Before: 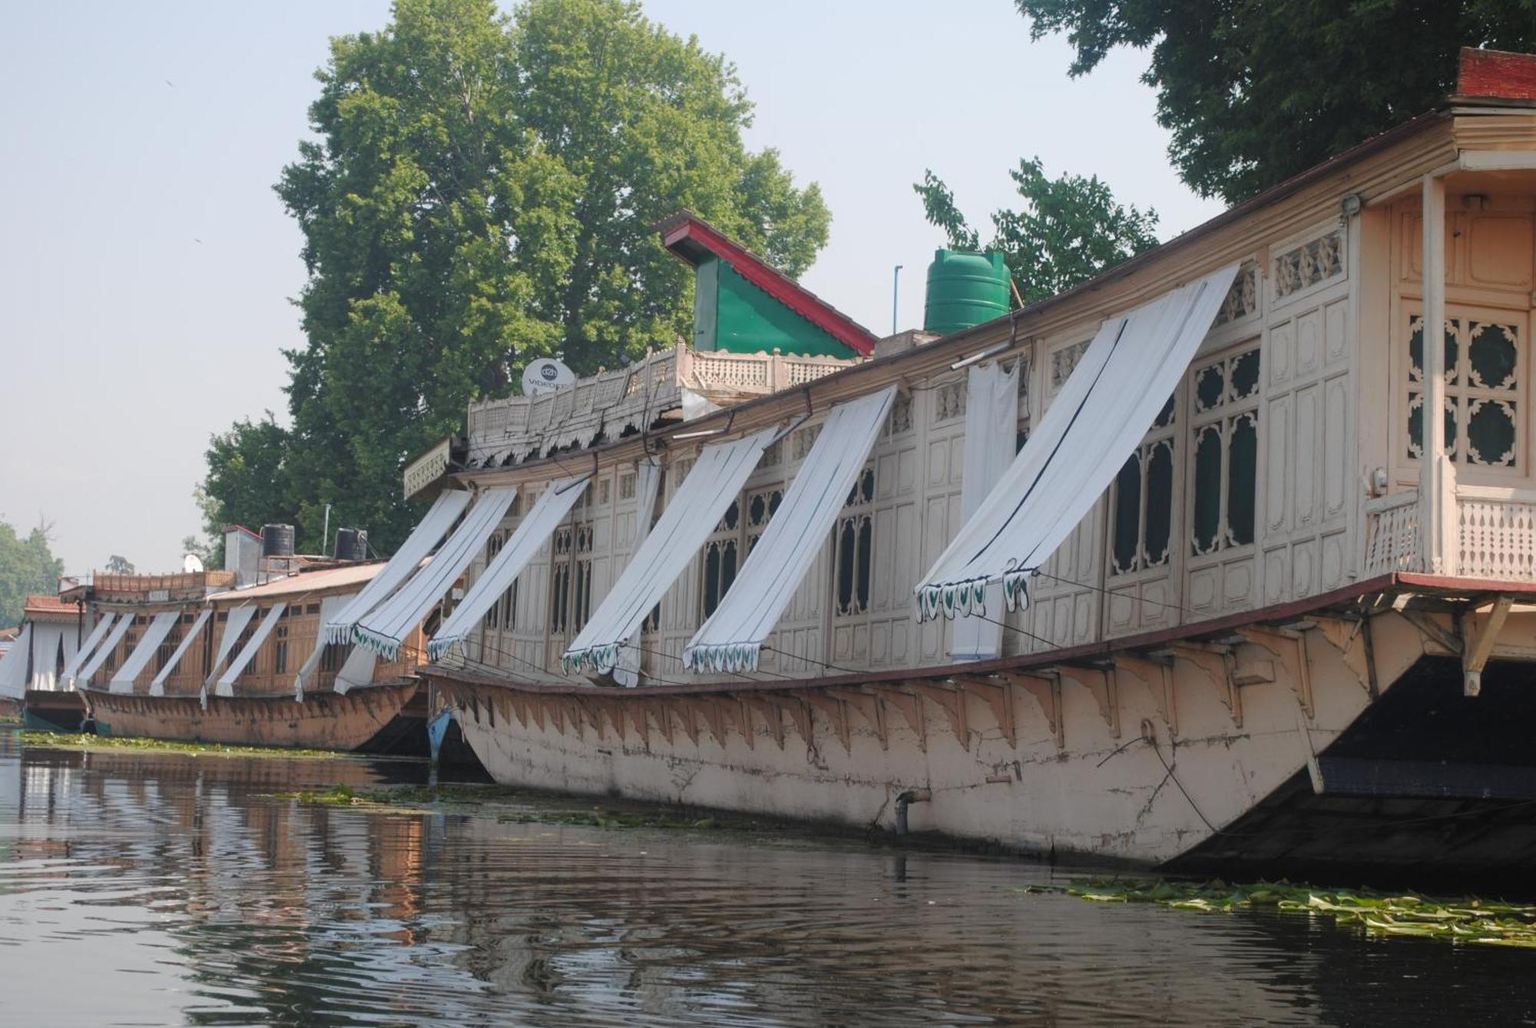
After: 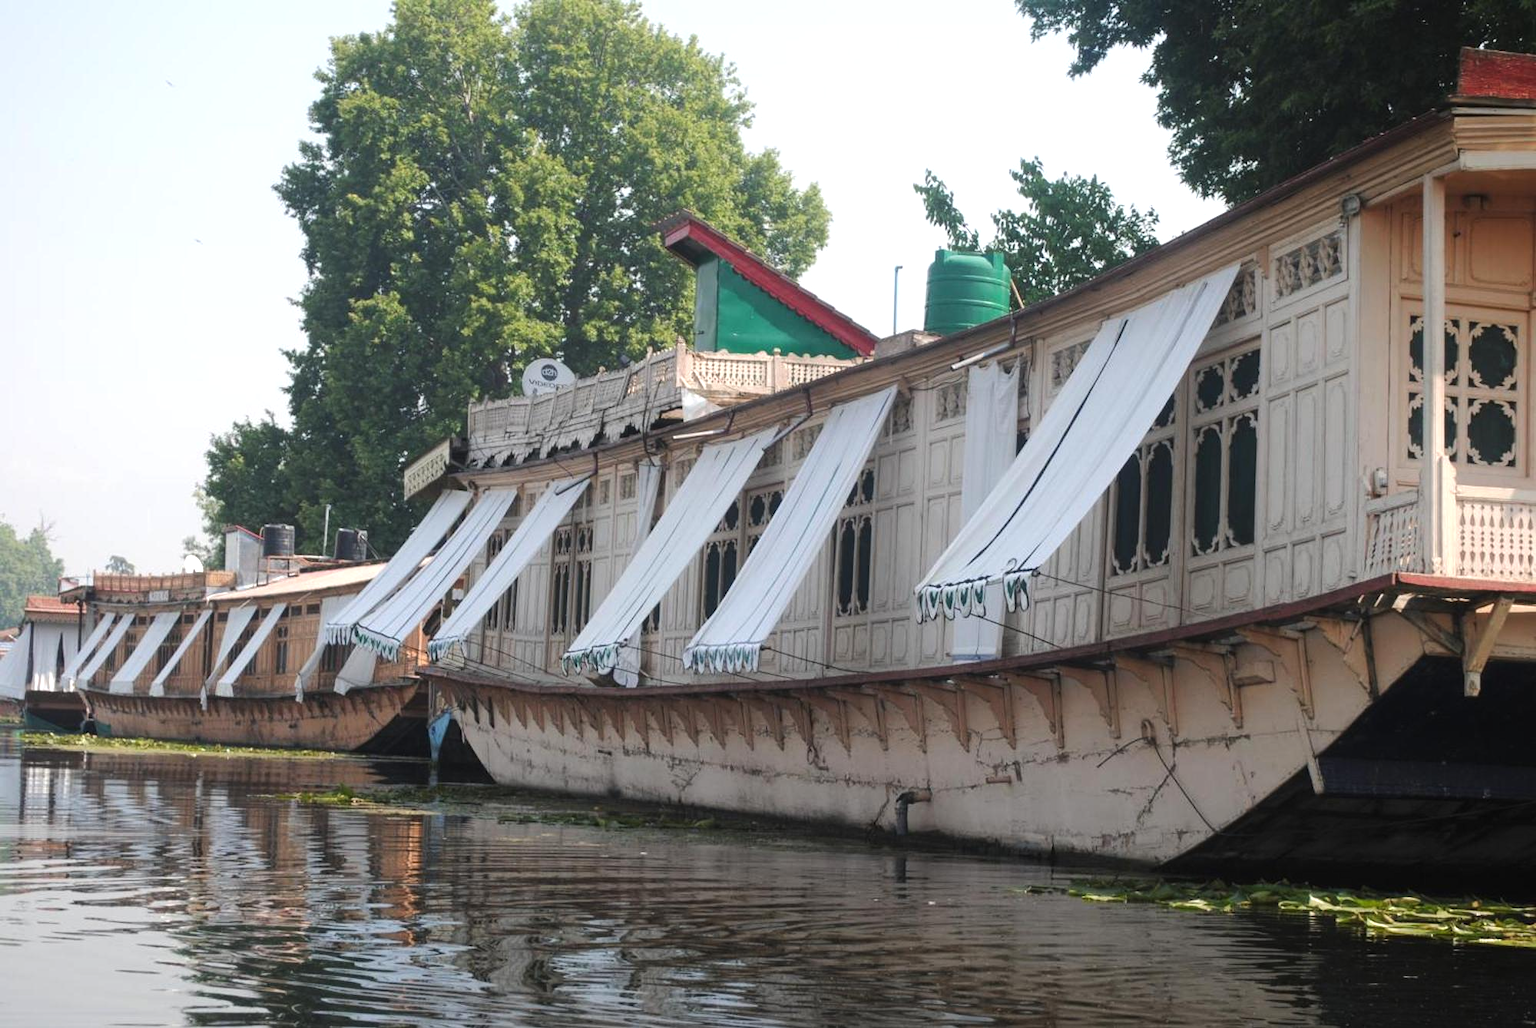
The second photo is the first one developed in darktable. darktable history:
exposure: exposure 0.083 EV, compensate highlight preservation false
tone equalizer: -8 EV -0.39 EV, -7 EV -0.418 EV, -6 EV -0.368 EV, -5 EV -0.197 EV, -3 EV 0.231 EV, -2 EV 0.327 EV, -1 EV 0.406 EV, +0 EV 0.429 EV, edges refinement/feathering 500, mask exposure compensation -1.57 EV, preserve details no
